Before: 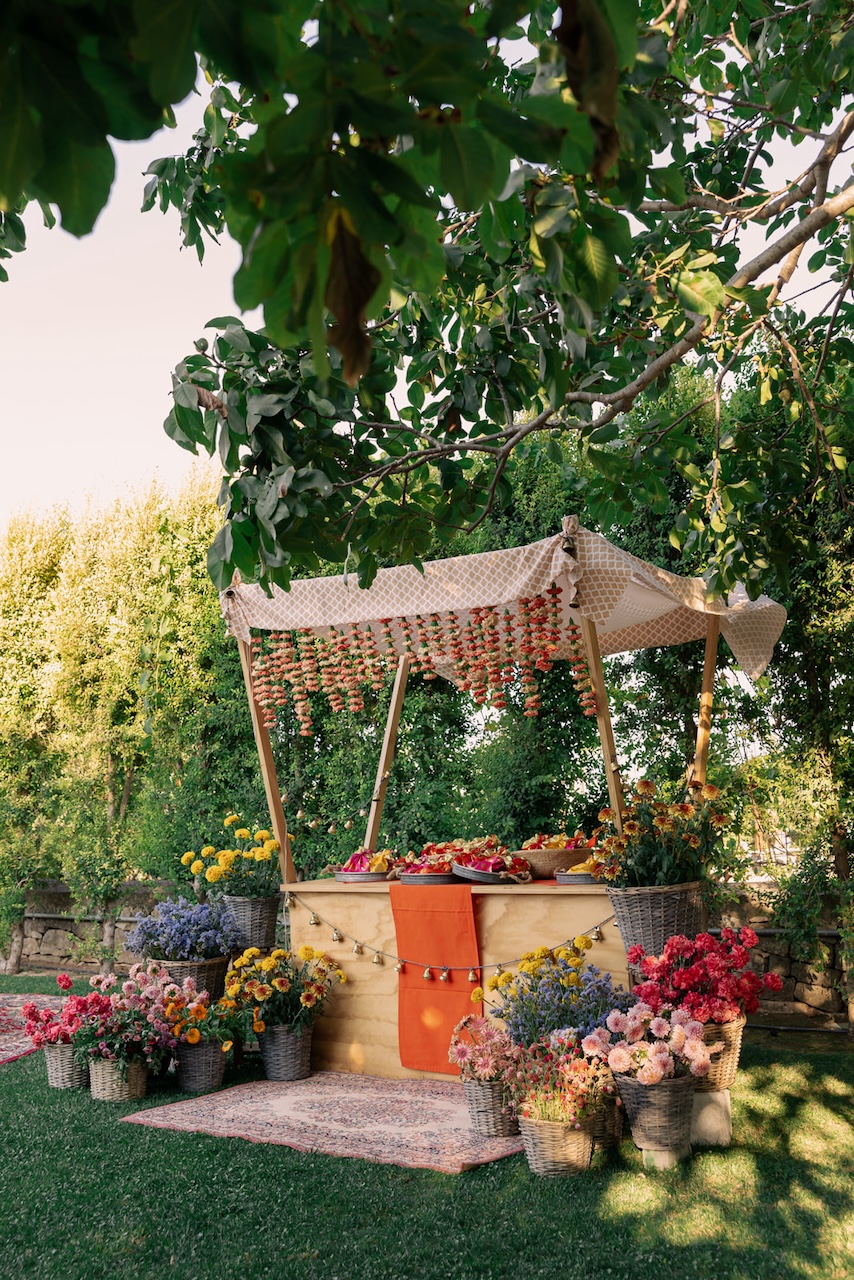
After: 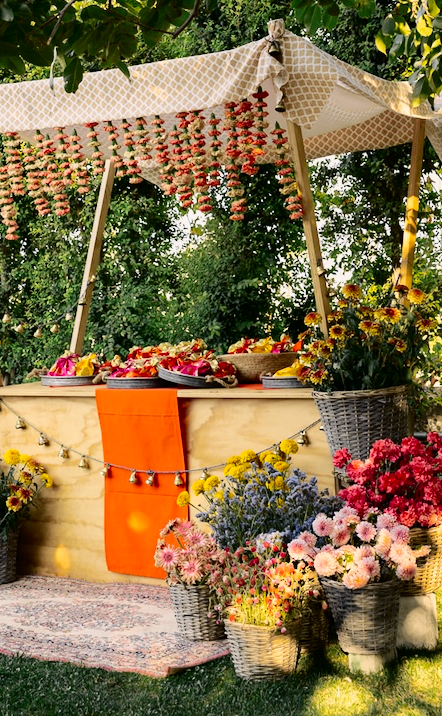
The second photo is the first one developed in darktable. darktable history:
tone curve: curves: ch0 [(0, 0) (0.136, 0.071) (0.346, 0.366) (0.489, 0.573) (0.66, 0.748) (0.858, 0.926) (1, 0.977)]; ch1 [(0, 0) (0.353, 0.344) (0.45, 0.46) (0.498, 0.498) (0.521, 0.512) (0.563, 0.559) (0.592, 0.605) (0.641, 0.673) (1, 1)]; ch2 [(0, 0) (0.333, 0.346) (0.375, 0.375) (0.424, 0.43) (0.476, 0.492) (0.502, 0.502) (0.524, 0.531) (0.579, 0.61) (0.612, 0.644) (0.641, 0.722) (1, 1)], color space Lab, independent channels, preserve colors none
crop: left 34.479%, top 38.822%, right 13.718%, bottom 5.172%
